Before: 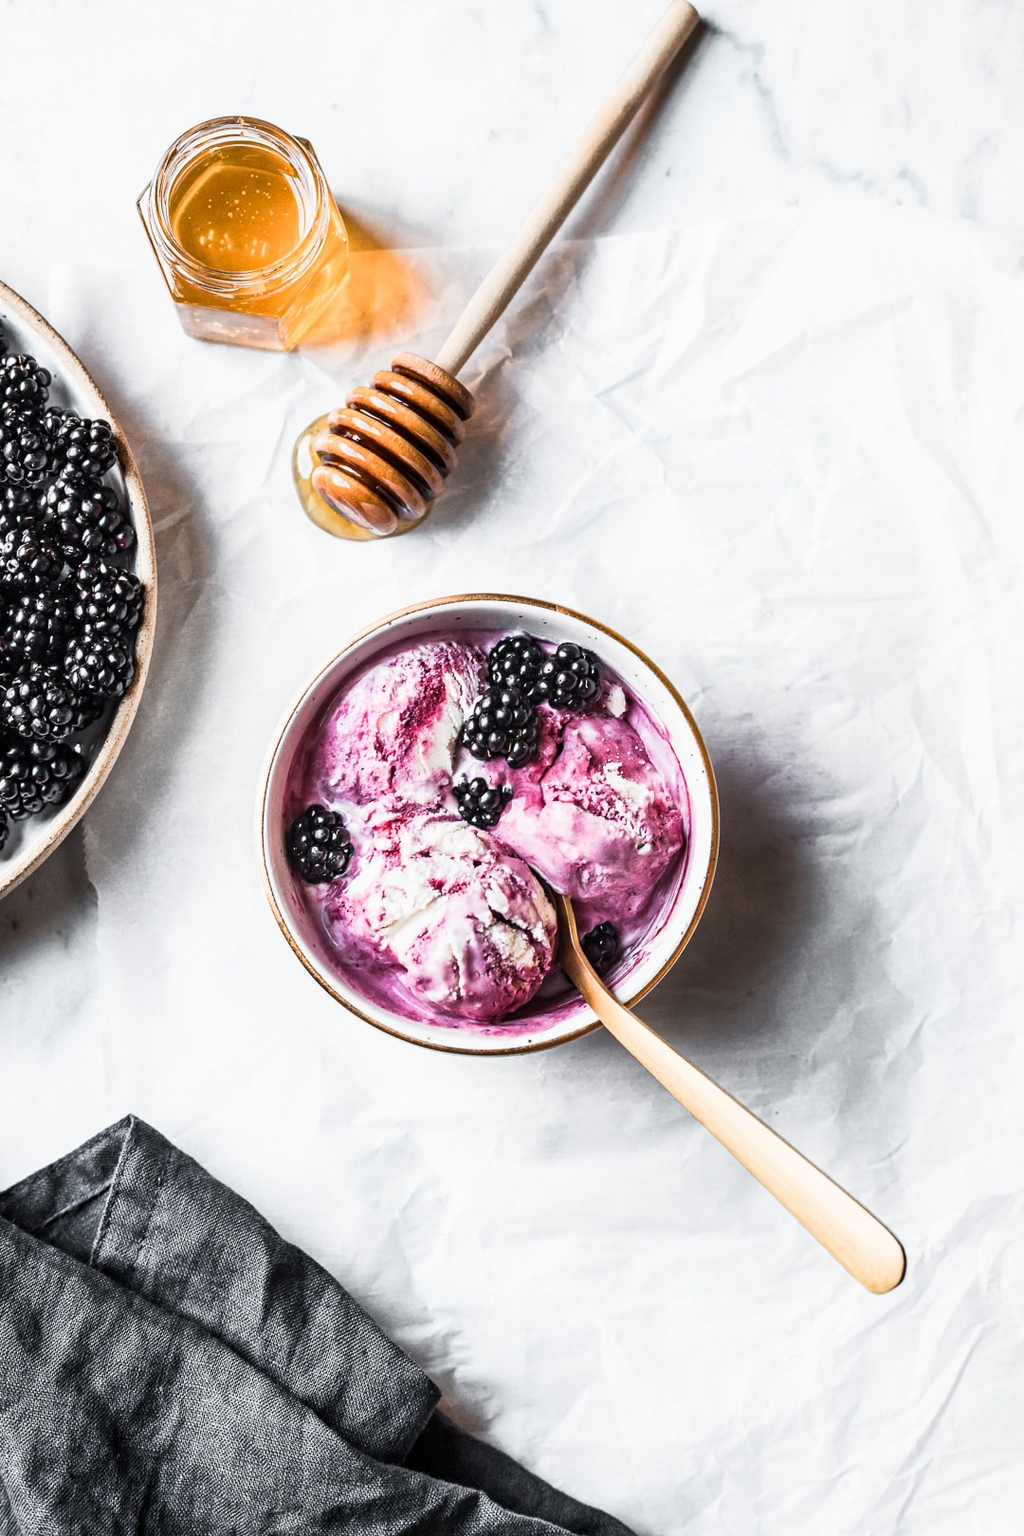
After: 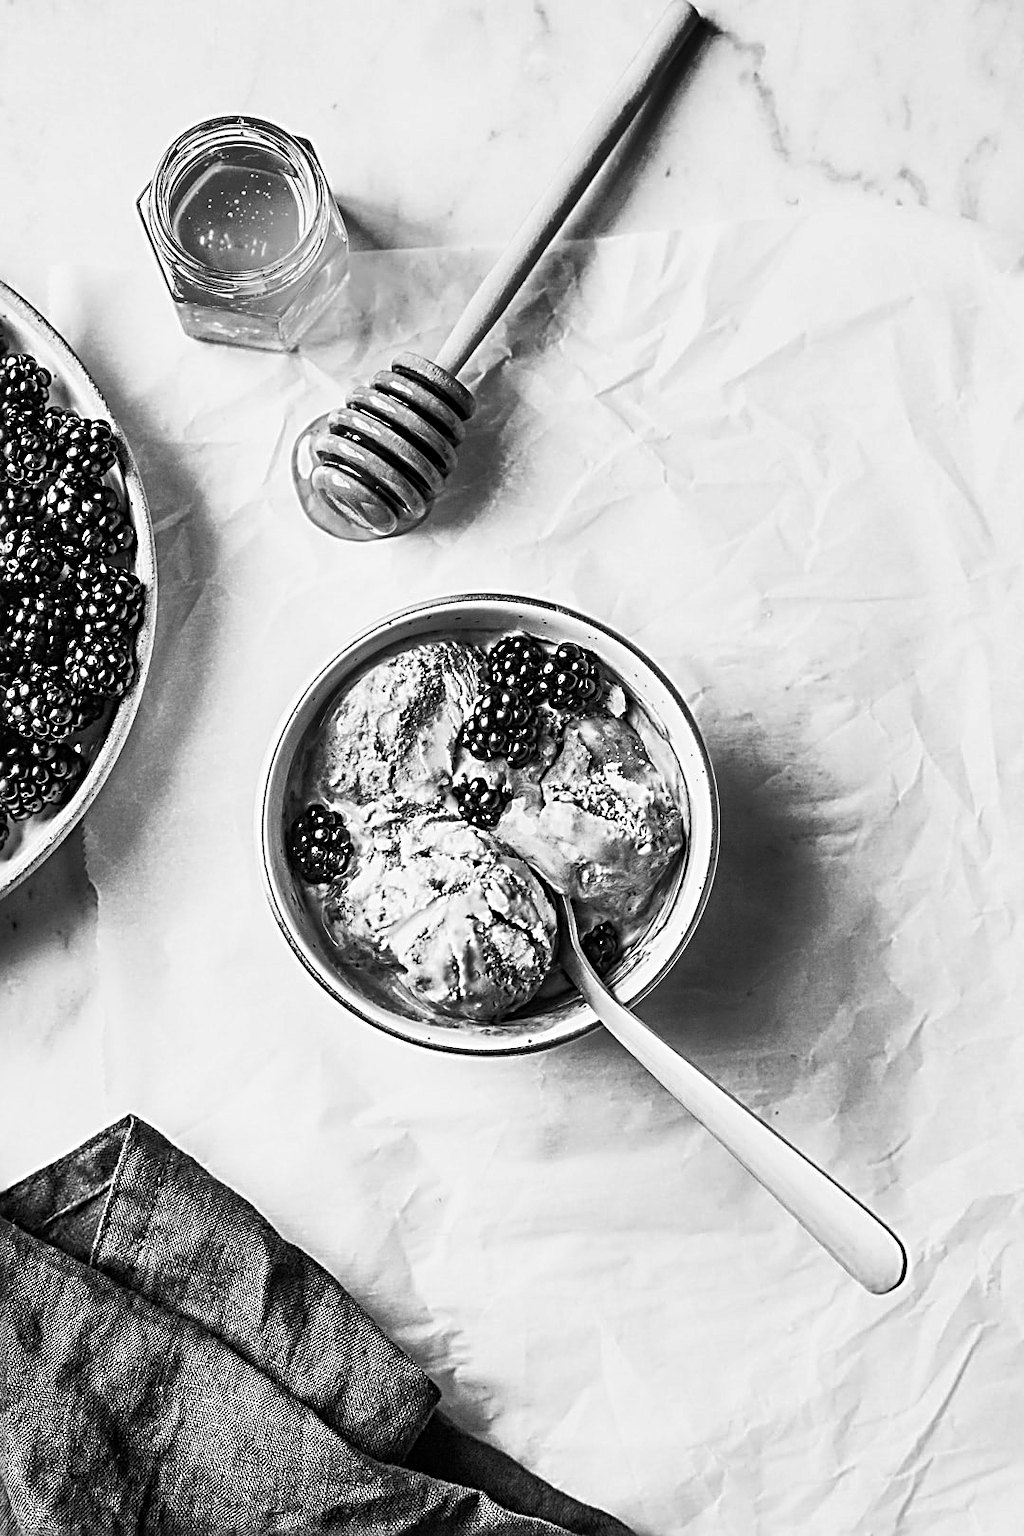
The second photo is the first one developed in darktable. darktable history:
sharpen: radius 3.025, amount 0.757
color contrast: green-magenta contrast 0, blue-yellow contrast 0
shadows and highlights: shadows 43.71, white point adjustment -1.46, soften with gaussian
